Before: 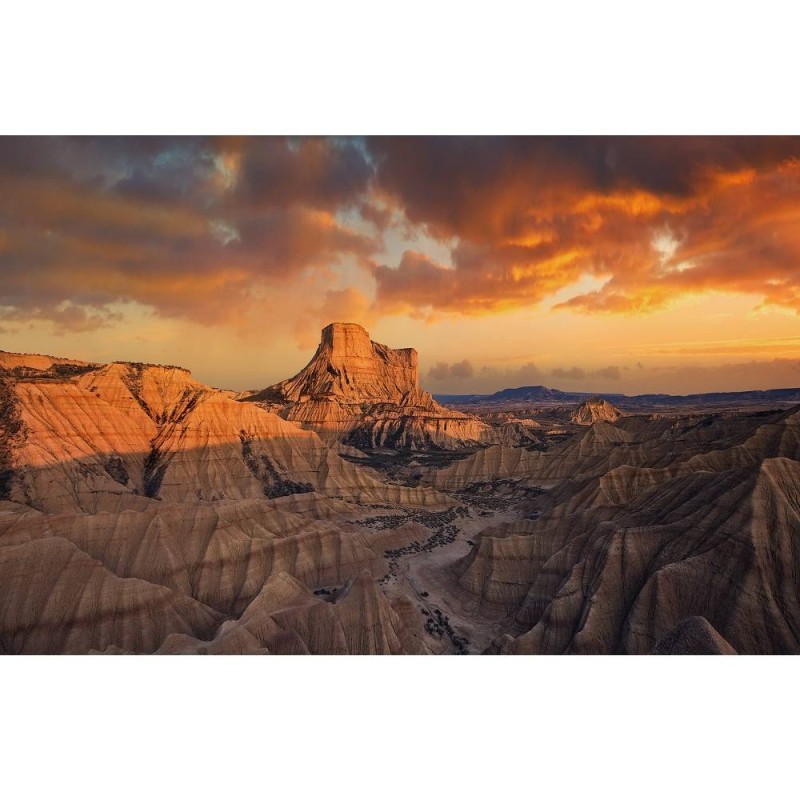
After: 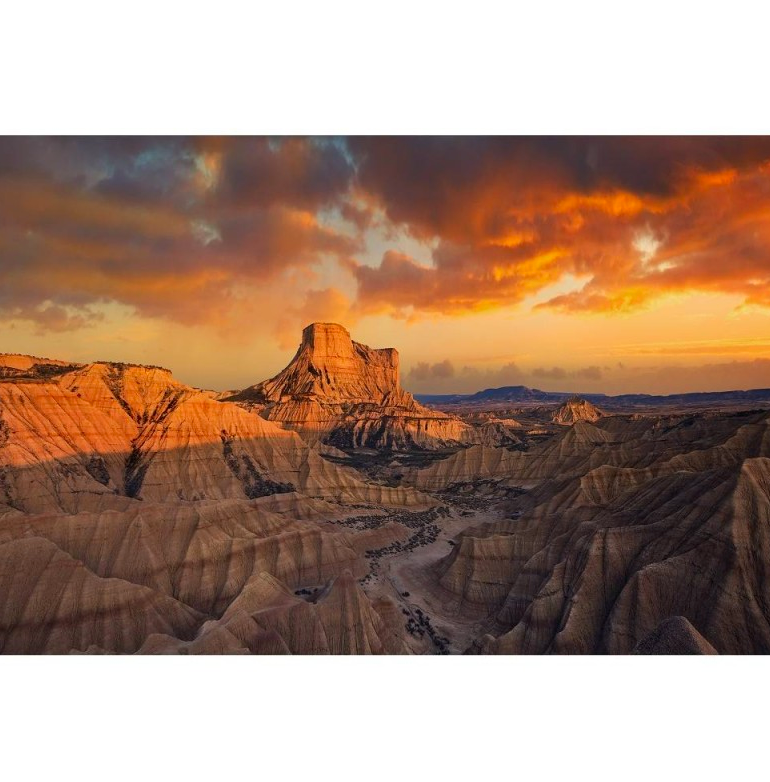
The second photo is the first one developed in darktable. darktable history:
contrast brightness saturation: contrast 0.04, saturation 0.16
crop and rotate: left 2.536%, right 1.107%, bottom 2.246%
